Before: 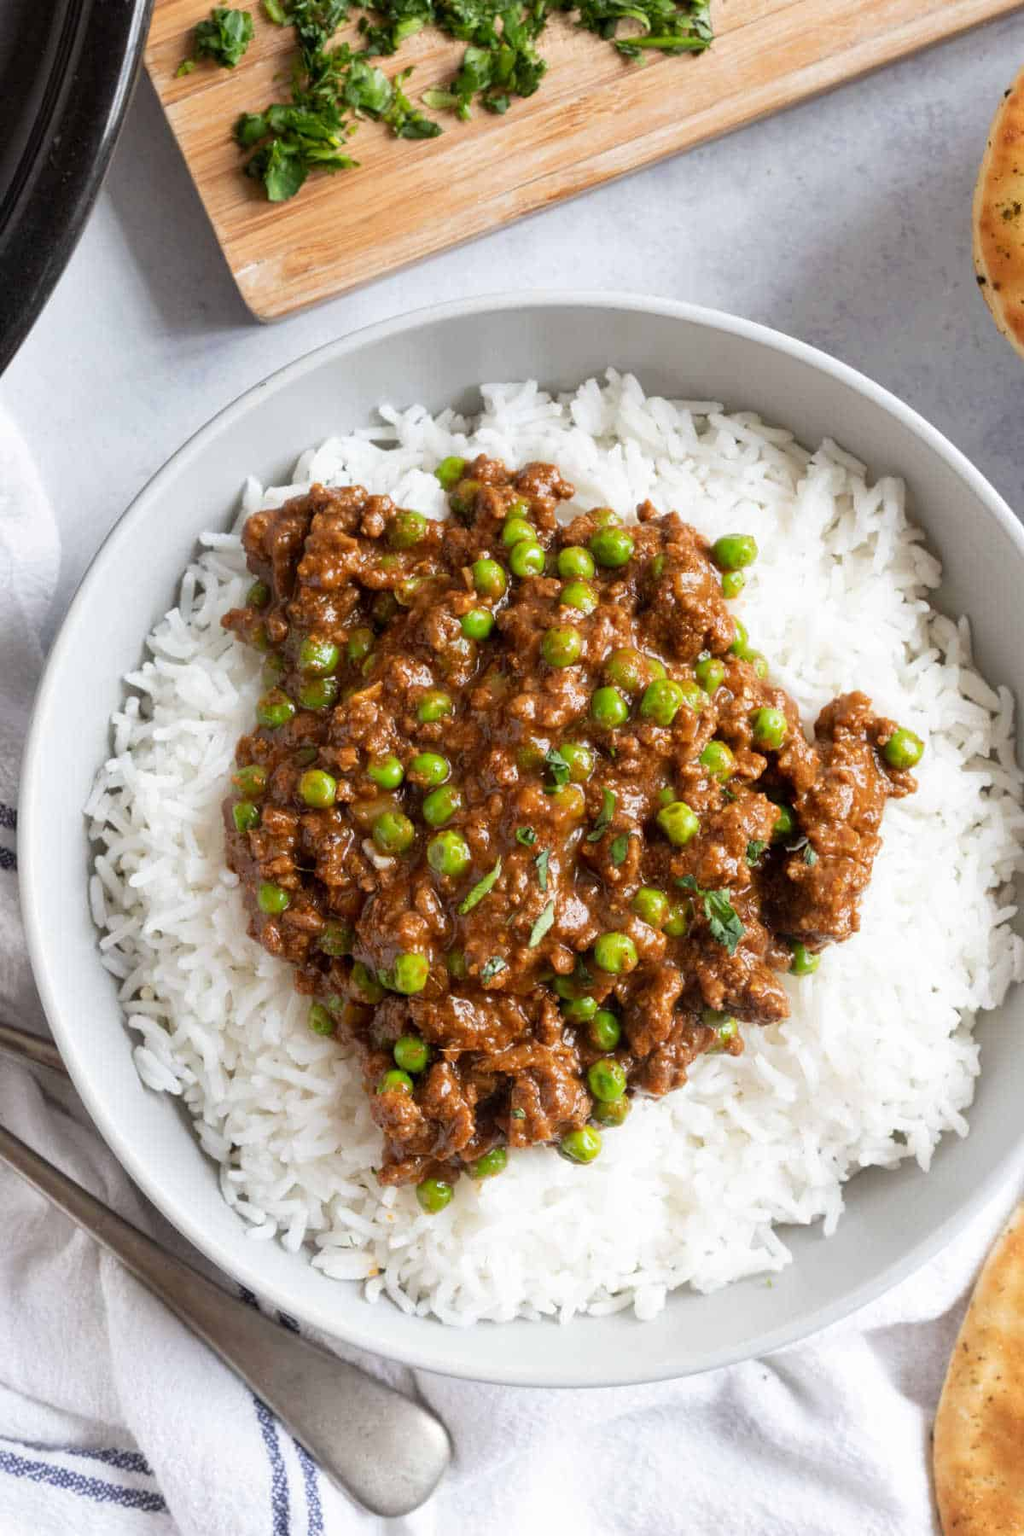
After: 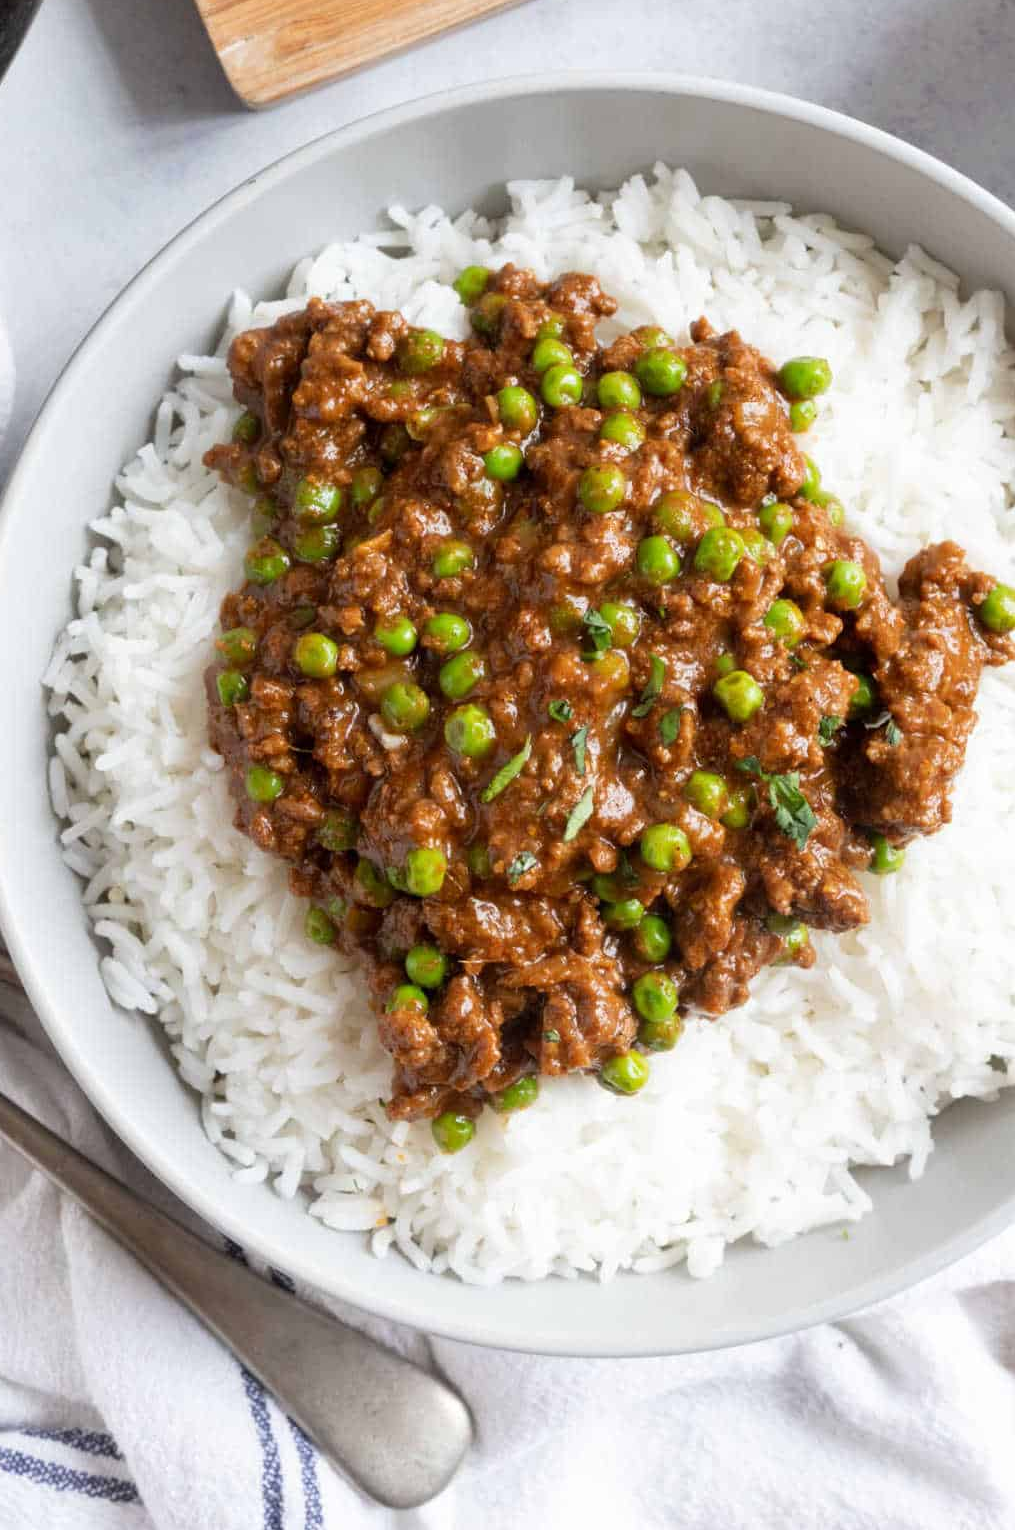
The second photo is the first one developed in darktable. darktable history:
crop and rotate: left 4.727%, top 14.977%, right 10.674%
